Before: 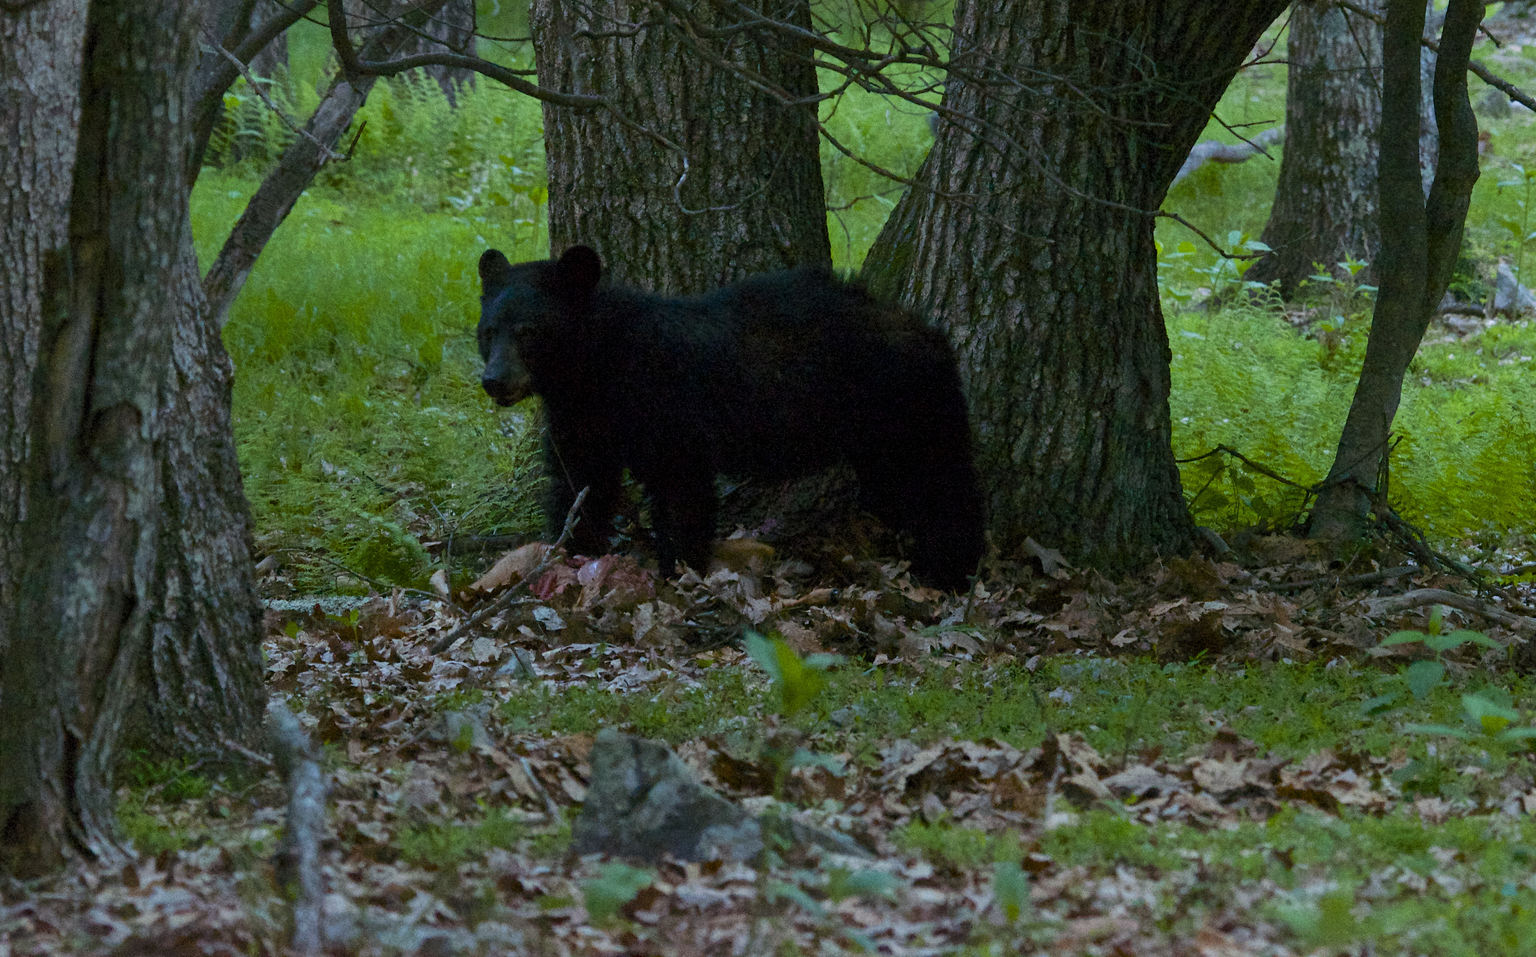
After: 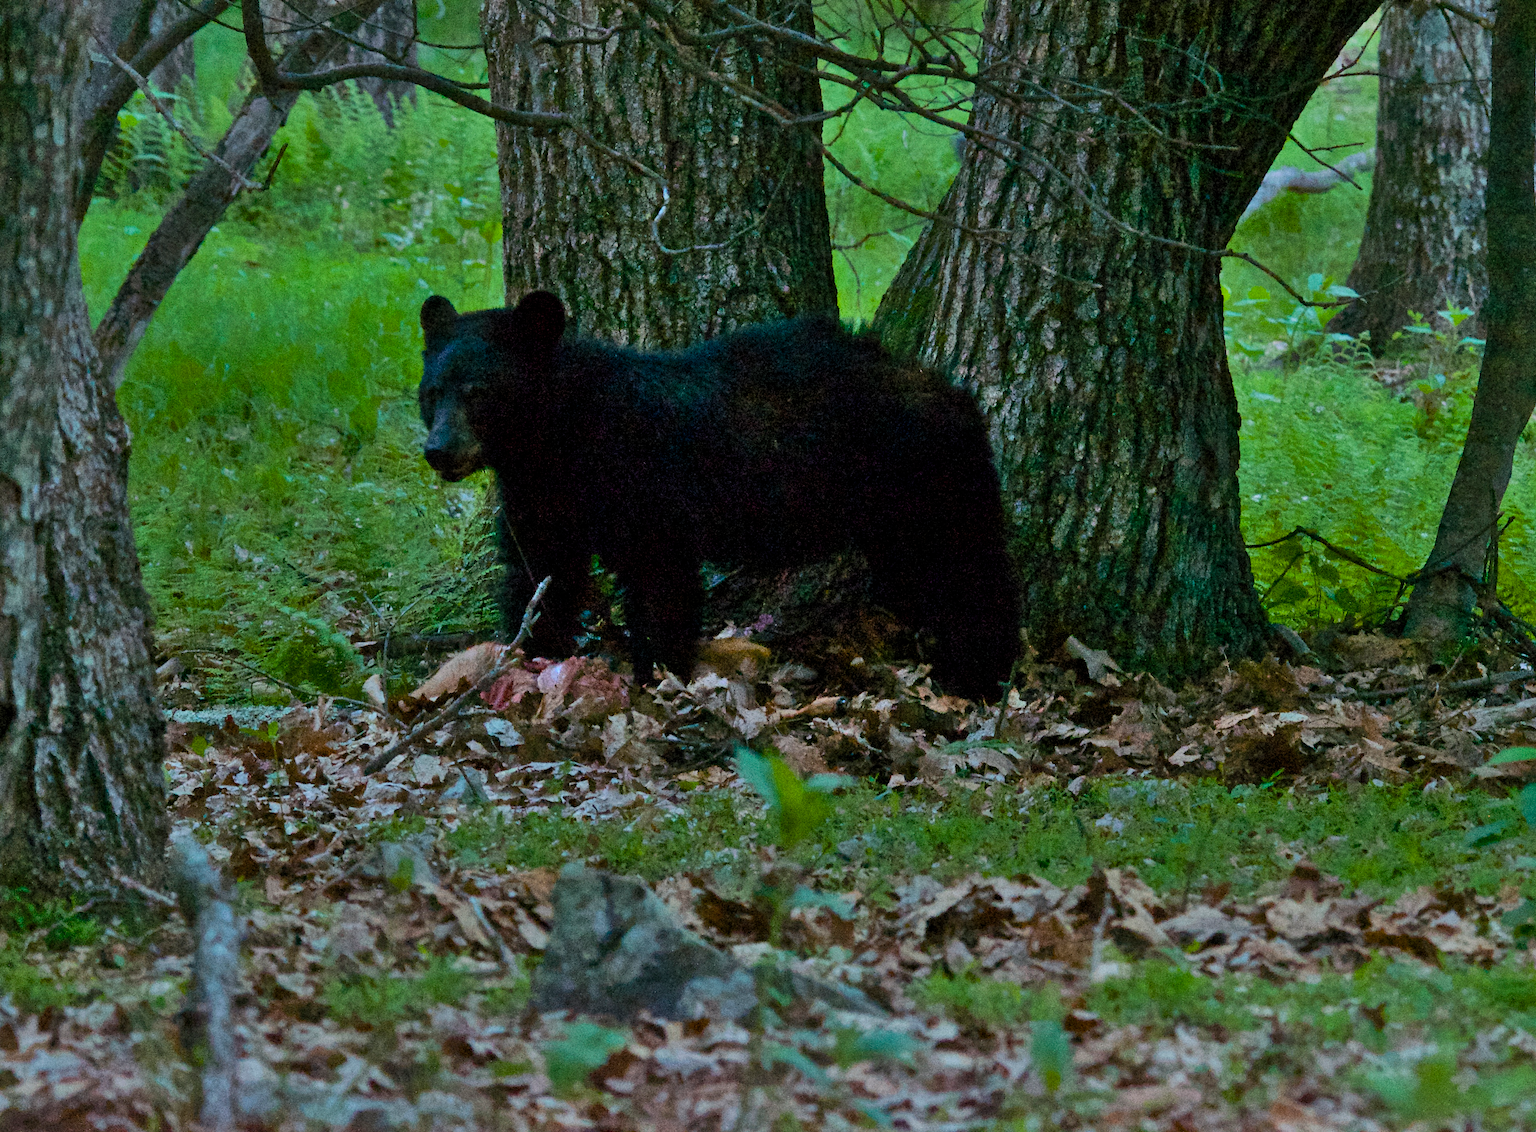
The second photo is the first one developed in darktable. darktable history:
crop: left 8.085%, right 7.459%
shadows and highlights: soften with gaussian
